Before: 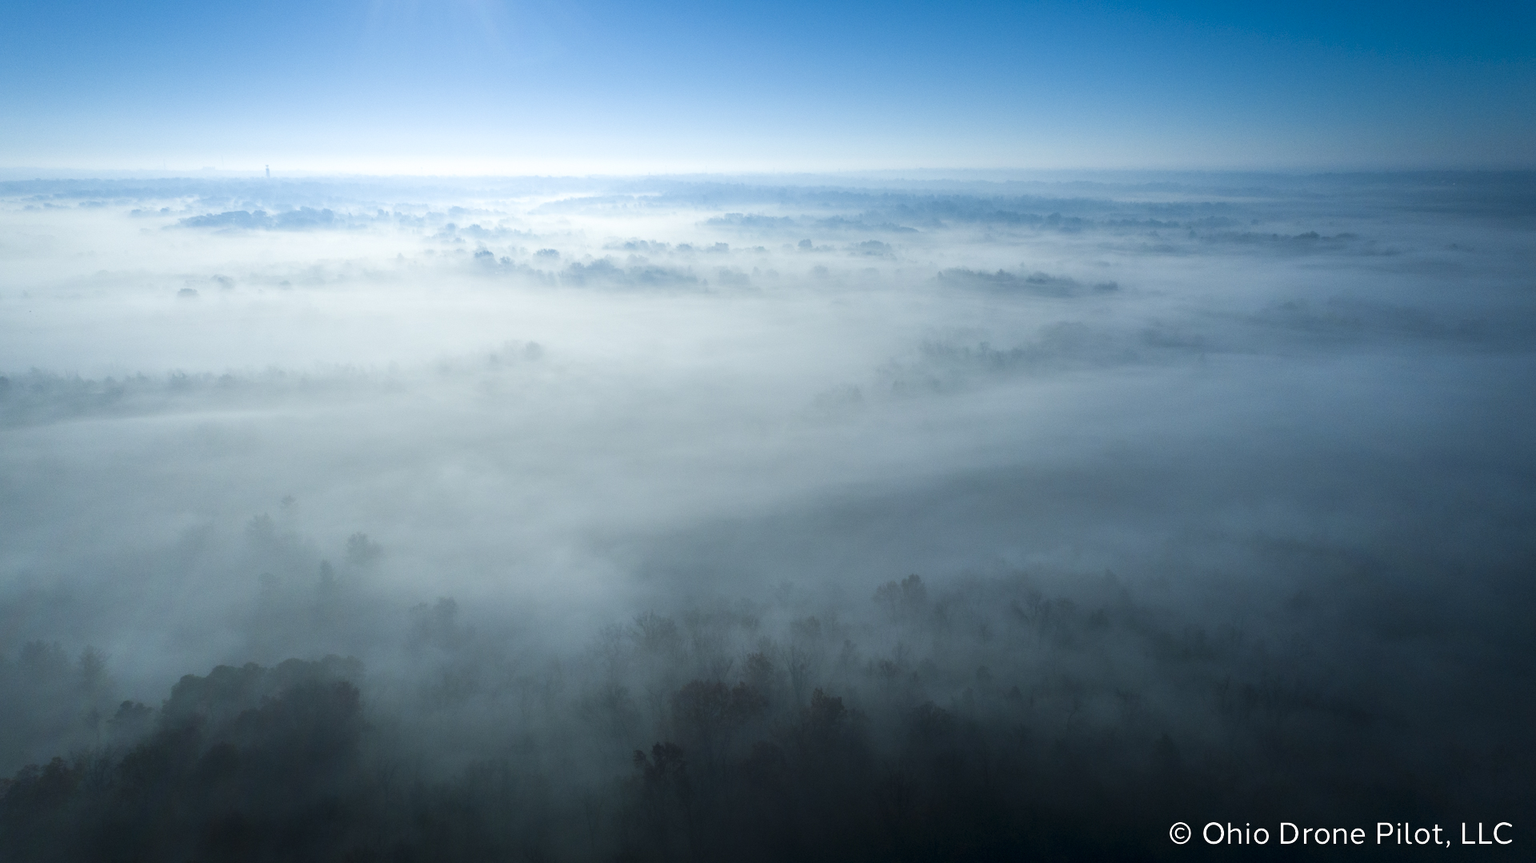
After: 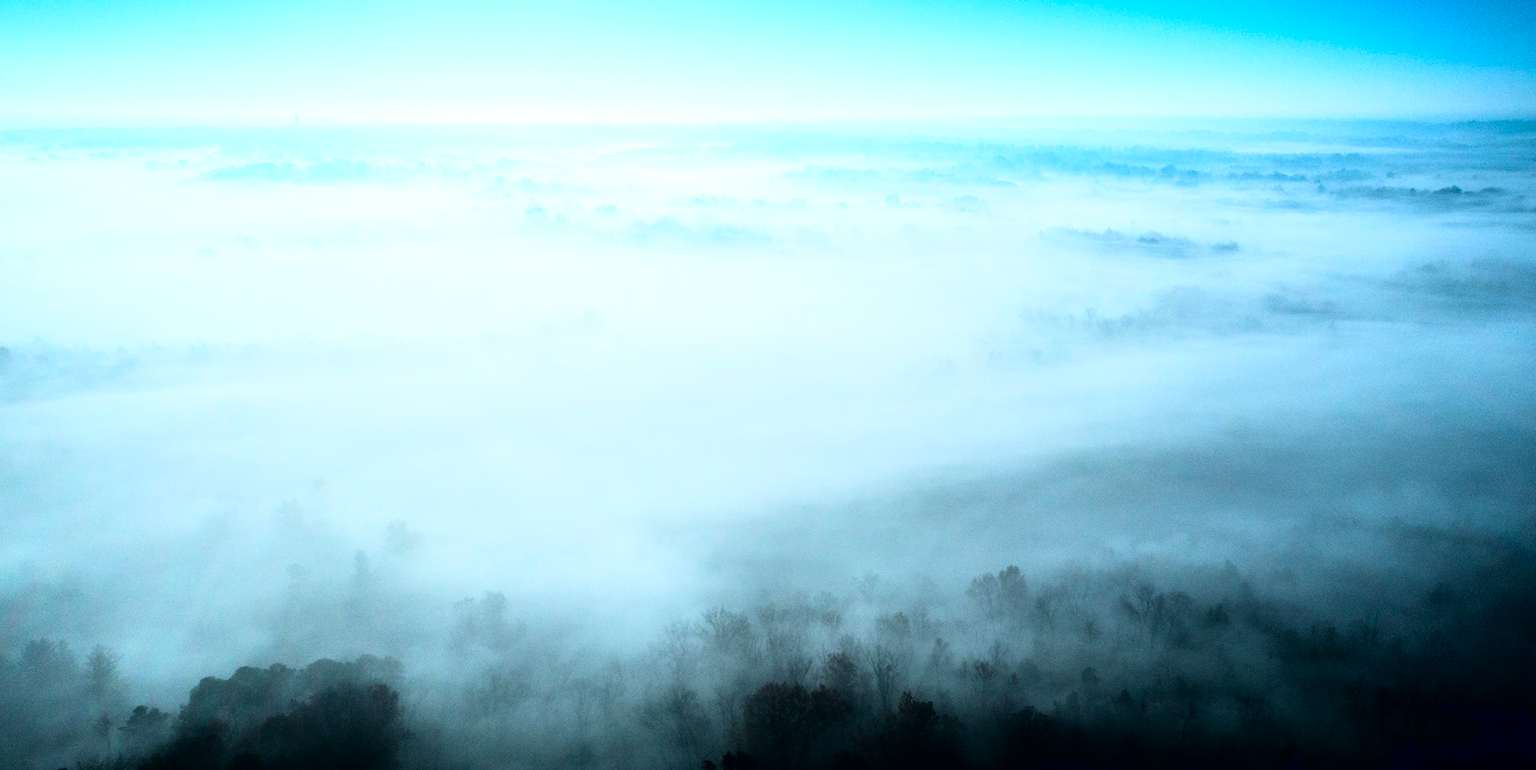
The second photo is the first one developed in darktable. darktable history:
rgb curve: curves: ch0 [(0, 0) (0.21, 0.15) (0.24, 0.21) (0.5, 0.75) (0.75, 0.96) (0.89, 0.99) (1, 1)]; ch1 [(0, 0.02) (0.21, 0.13) (0.25, 0.2) (0.5, 0.67) (0.75, 0.9) (0.89, 0.97) (1, 1)]; ch2 [(0, 0.02) (0.21, 0.13) (0.25, 0.2) (0.5, 0.67) (0.75, 0.9) (0.89, 0.97) (1, 1)], compensate middle gray true
crop: top 7.49%, right 9.717%, bottom 11.943%
exposure: black level correction 0.012, compensate highlight preservation false
